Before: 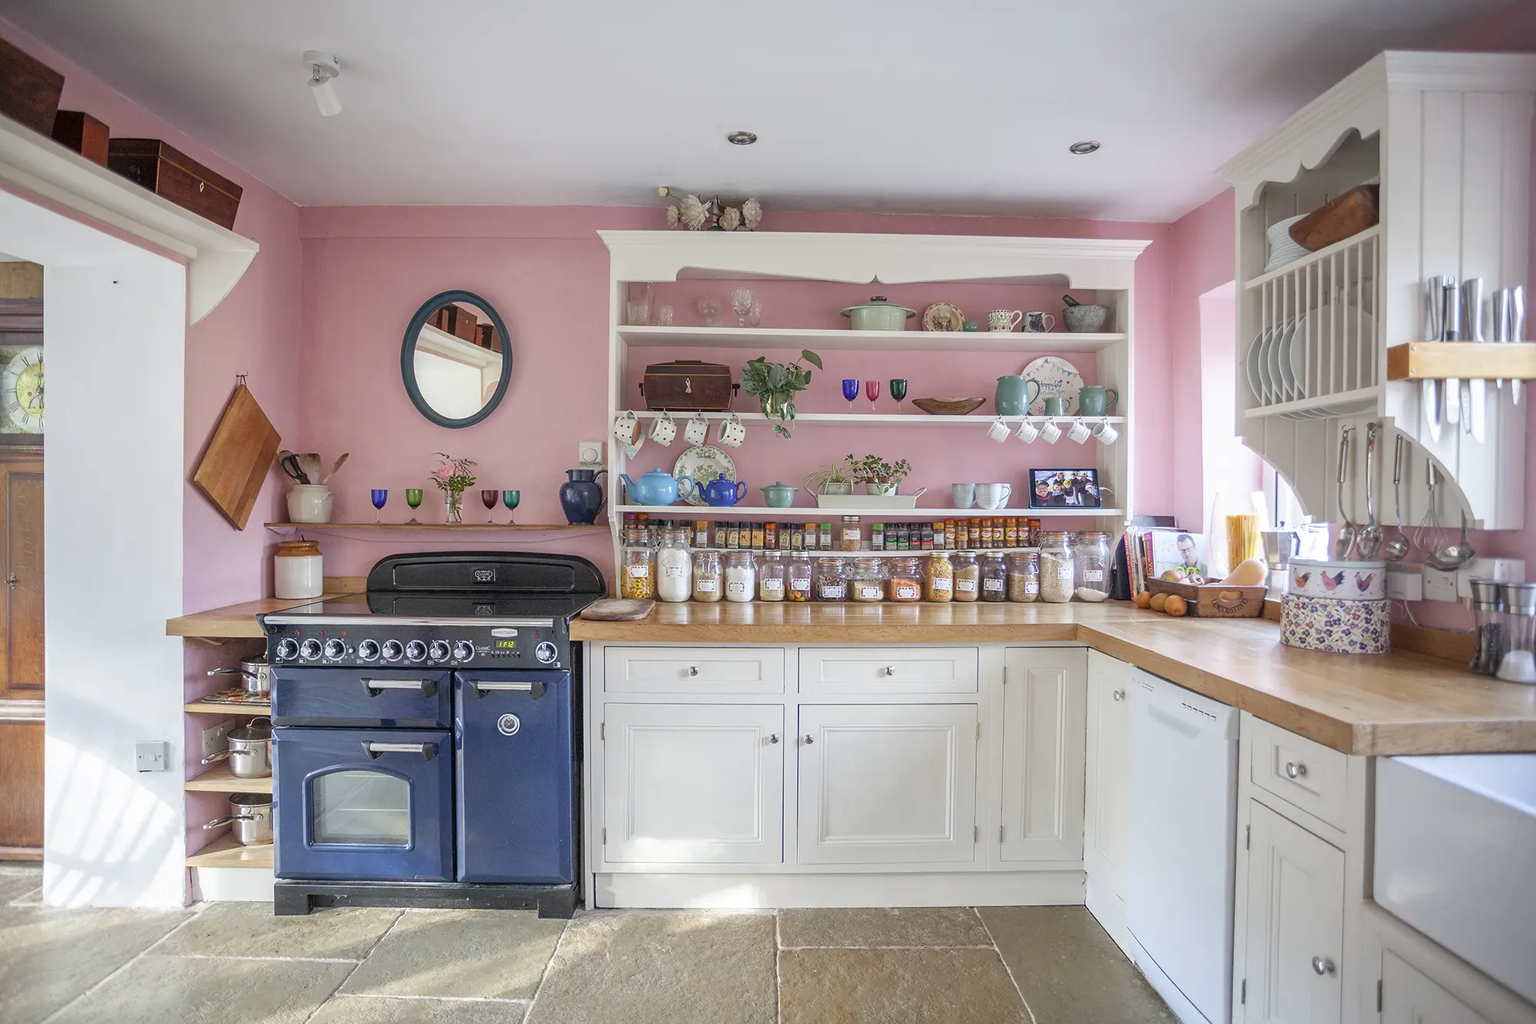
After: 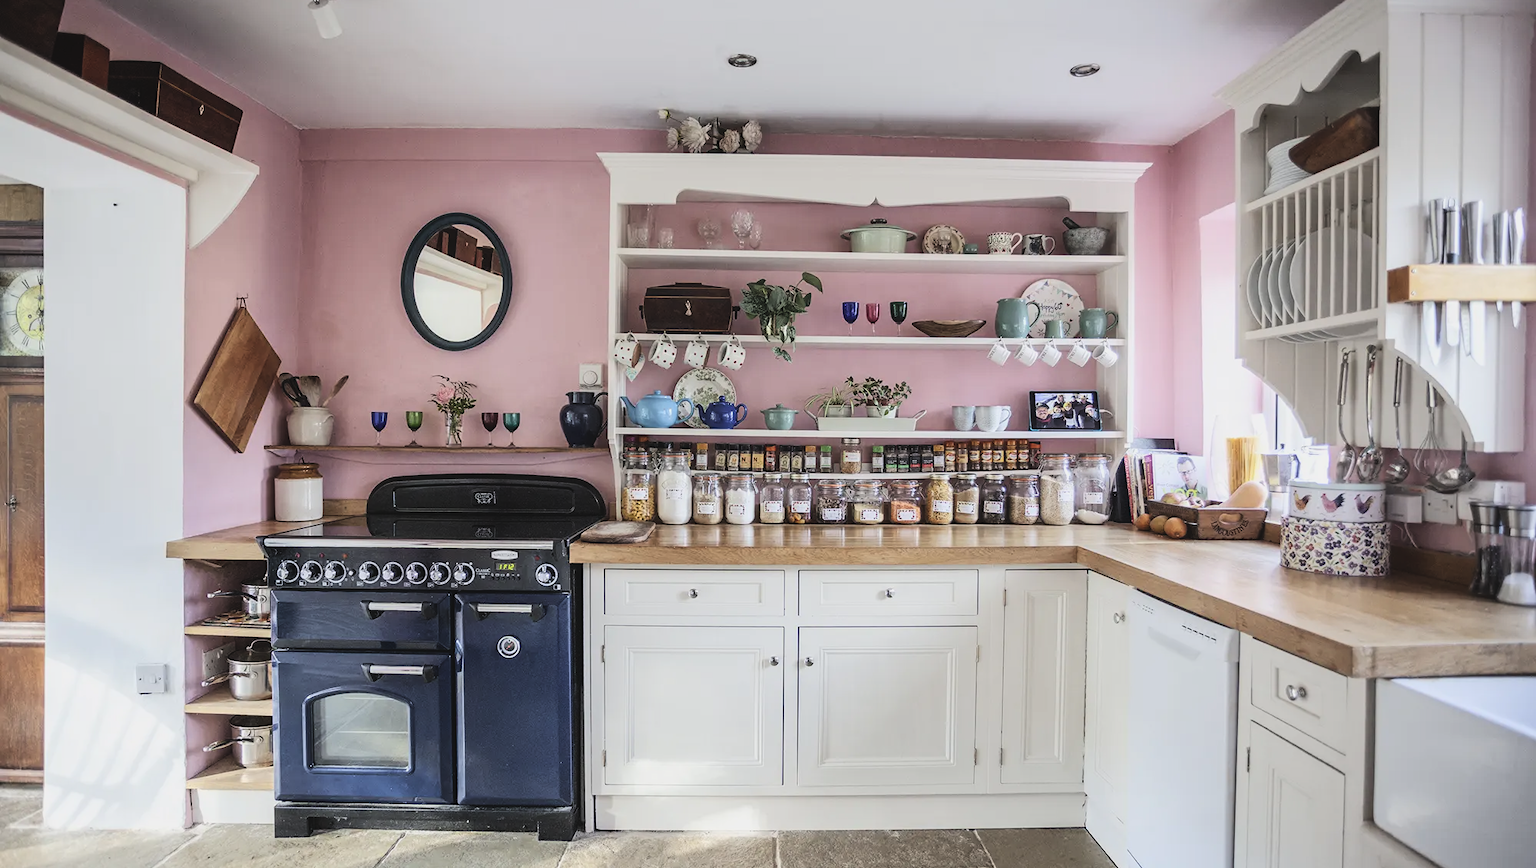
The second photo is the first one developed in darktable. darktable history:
crop: top 7.6%, bottom 7.522%
tone curve: curves: ch0 [(0.003, 0) (0.066, 0.031) (0.163, 0.112) (0.264, 0.238) (0.395, 0.421) (0.517, 0.56) (0.684, 0.734) (0.791, 0.814) (1, 1)]; ch1 [(0, 0) (0.164, 0.115) (0.337, 0.332) (0.39, 0.398) (0.464, 0.461) (0.501, 0.5) (0.507, 0.5) (0.534, 0.532) (0.577, 0.59) (0.652, 0.681) (0.733, 0.749) (0.811, 0.796) (1, 1)]; ch2 [(0, 0) (0.337, 0.382) (0.464, 0.476) (0.501, 0.502) (0.527, 0.54) (0.551, 0.565) (0.6, 0.59) (0.687, 0.675) (1, 1)], color space Lab, linked channels, preserve colors none
contrast brightness saturation: contrast 0.285
exposure: black level correction -0.037, exposure -0.495 EV, compensate highlight preservation false
